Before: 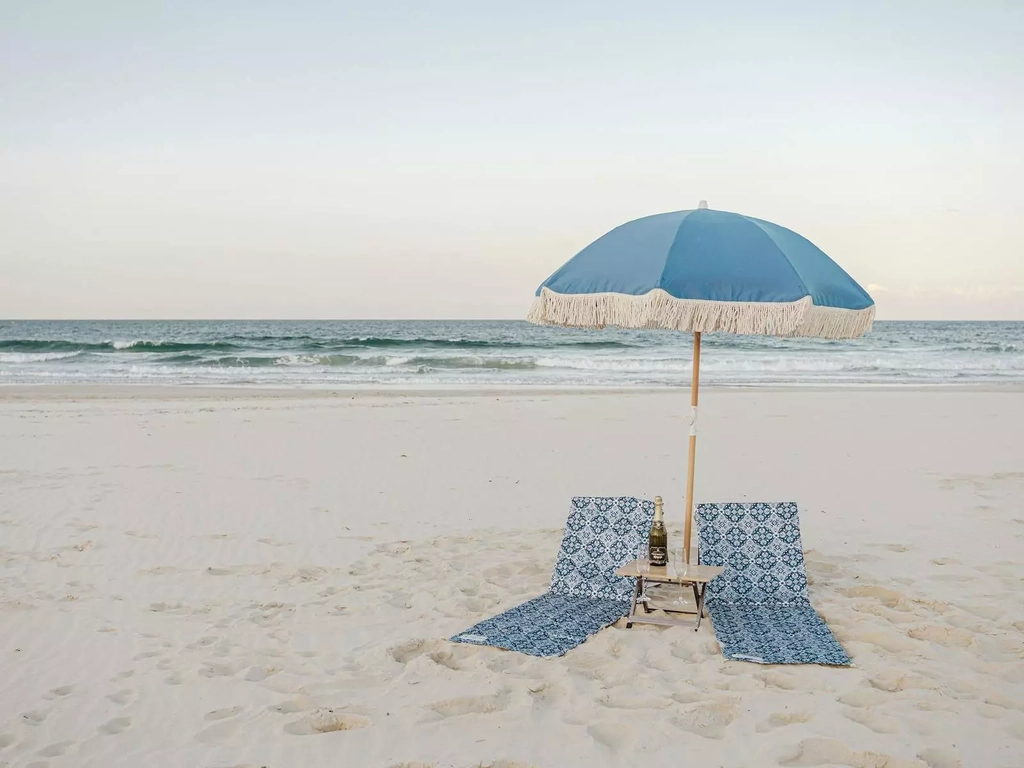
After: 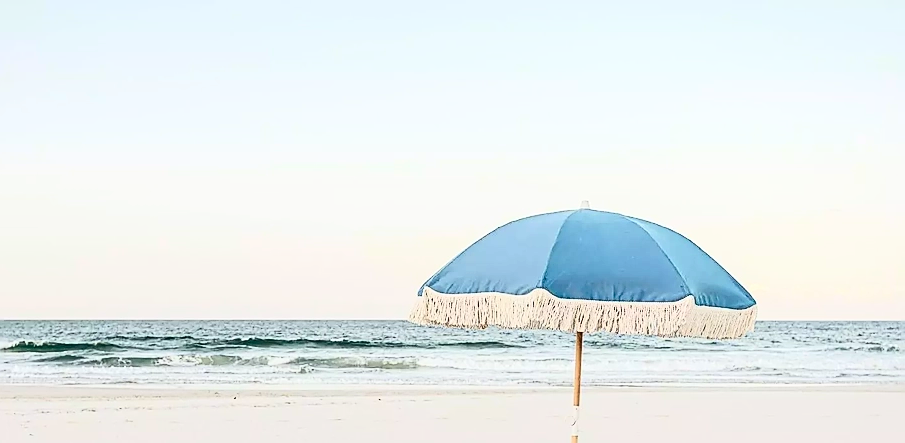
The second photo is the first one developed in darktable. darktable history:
sharpen: radius 1.356, amount 1.257, threshold 0.611
crop and rotate: left 11.579%, bottom 42.208%
color zones: curves: ch1 [(0, 0.469) (0.01, 0.469) (0.12, 0.446) (0.248, 0.469) (0.5, 0.5) (0.748, 0.5) (0.99, 0.469) (1, 0.469)]
contrast brightness saturation: contrast 0.411, brightness 0.114, saturation 0.213
